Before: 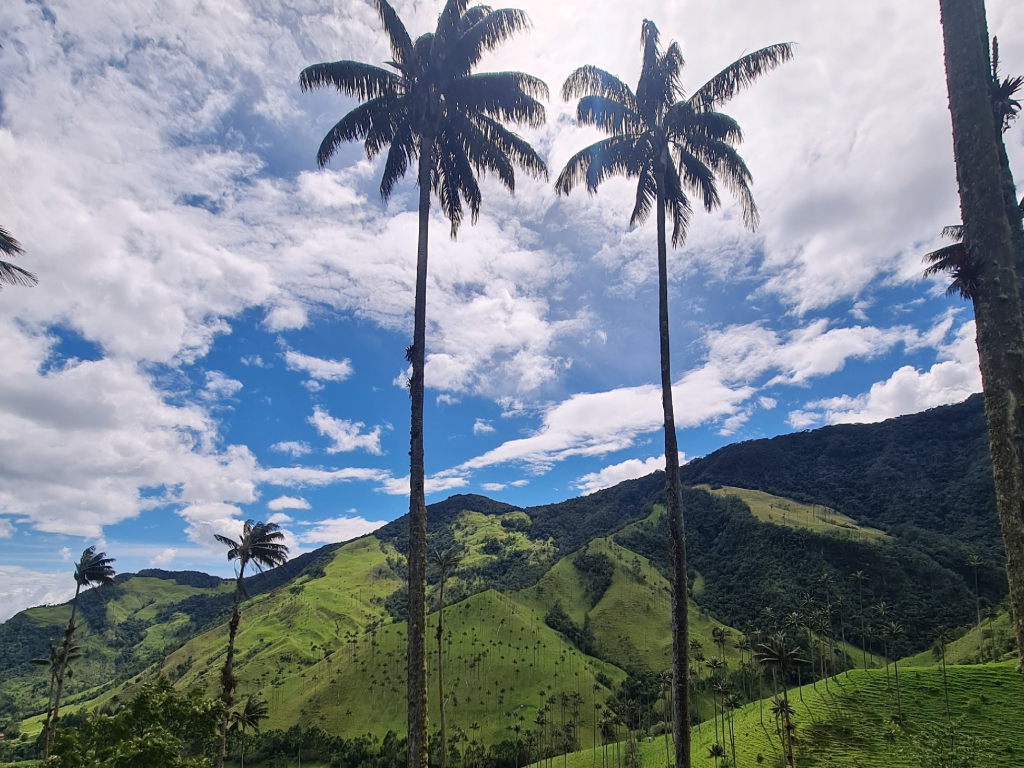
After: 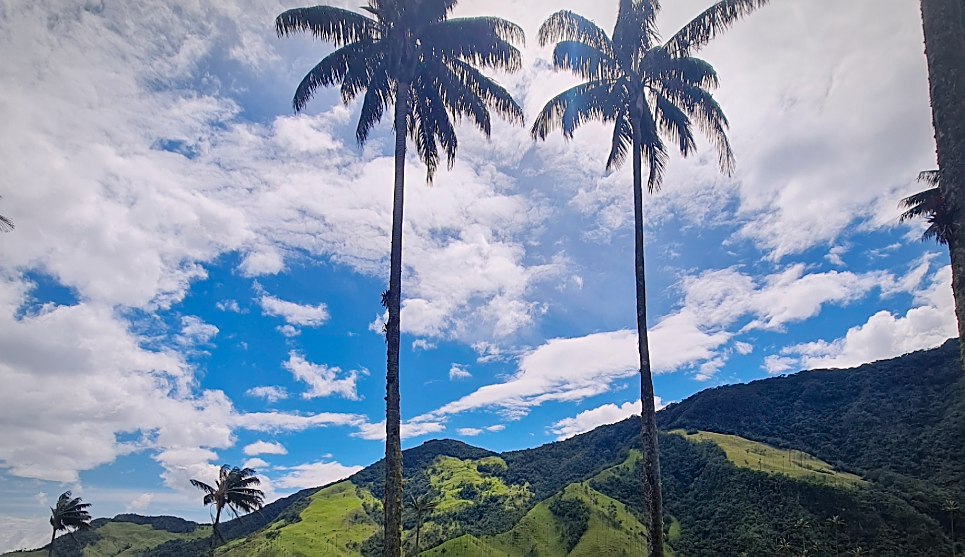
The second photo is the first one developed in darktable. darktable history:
crop: left 2.424%, top 7.22%, right 3.272%, bottom 20.163%
color balance rgb: highlights gain › chroma 0.1%, highlights gain › hue 332.24°, perceptual saturation grading › global saturation 29.437%, global vibrance 14.928%
filmic rgb: black relative exposure -15.14 EV, white relative exposure 3 EV, threshold 5.98 EV, target black luminance 0%, hardness 9.2, latitude 98.62%, contrast 0.911, shadows ↔ highlights balance 0.283%, preserve chrominance no, color science v5 (2021), contrast in shadows safe, contrast in highlights safe, enable highlight reconstruction true
exposure: exposure 0.296 EV, compensate exposure bias true, compensate highlight preservation false
vignetting: brightness -0.267, automatic ratio true
sharpen: on, module defaults
